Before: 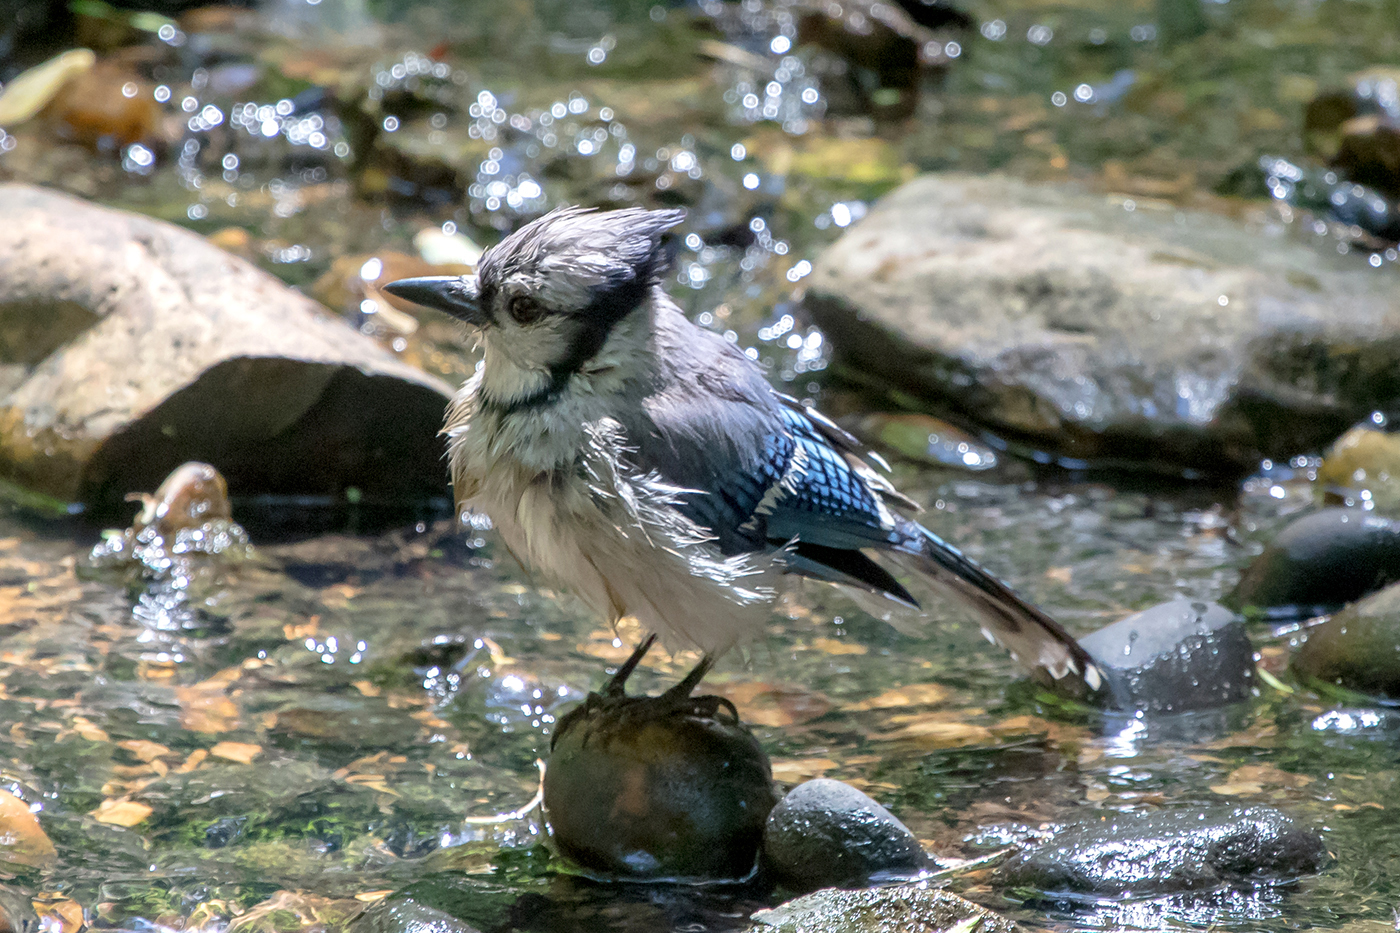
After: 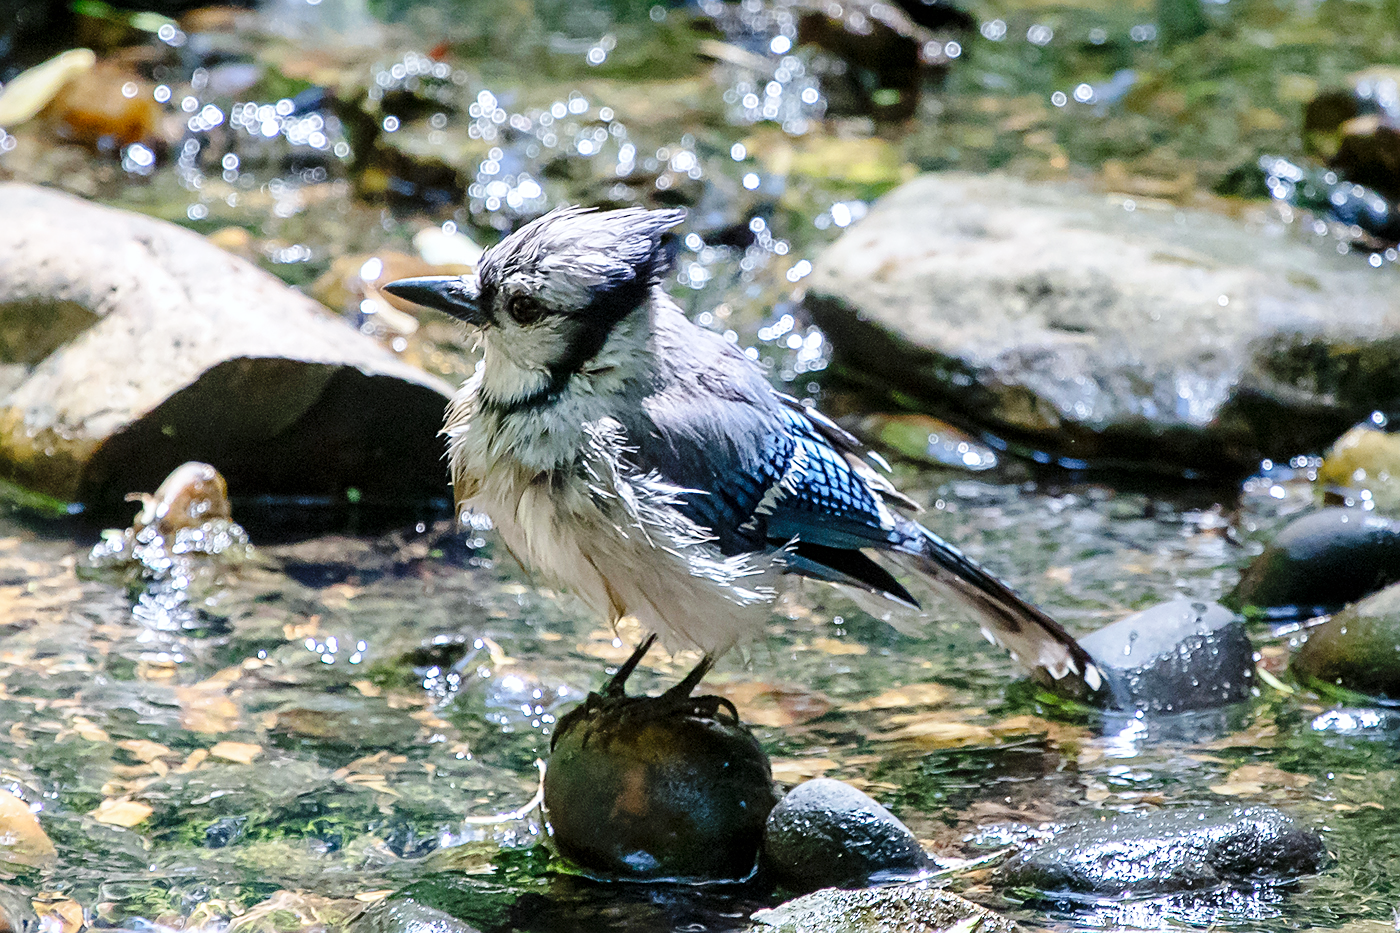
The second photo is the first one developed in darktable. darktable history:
base curve: curves: ch0 [(0, 0) (0.036, 0.025) (0.121, 0.166) (0.206, 0.329) (0.605, 0.79) (1, 1)], preserve colors none
sharpen: on, module defaults
white balance: red 0.974, blue 1.044
